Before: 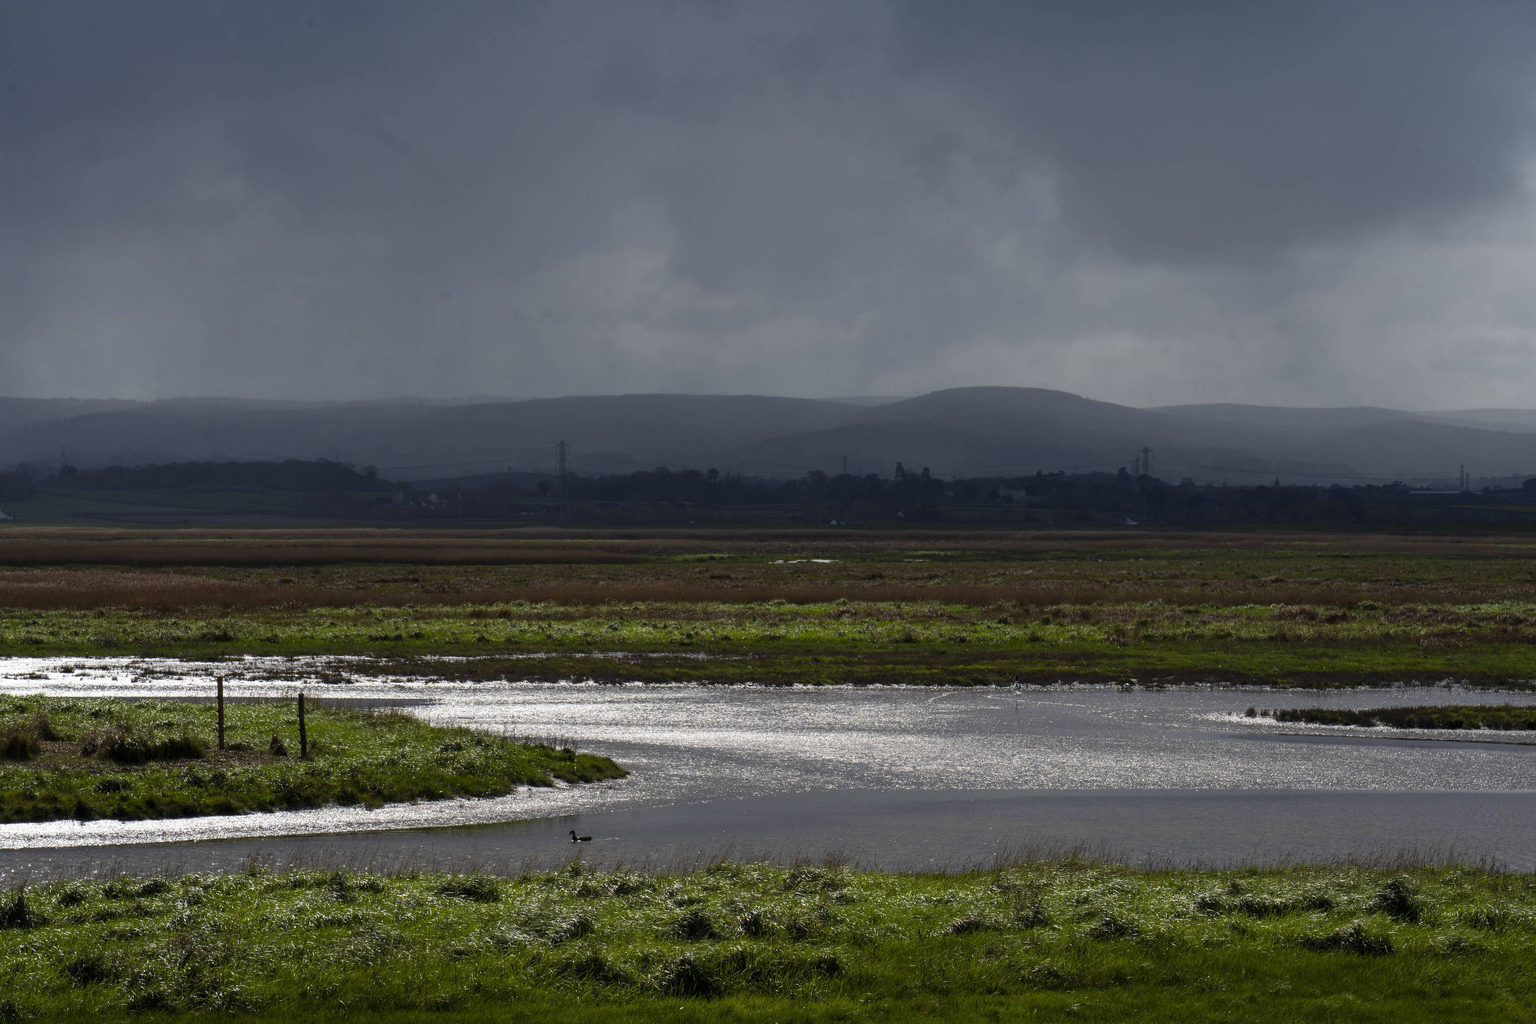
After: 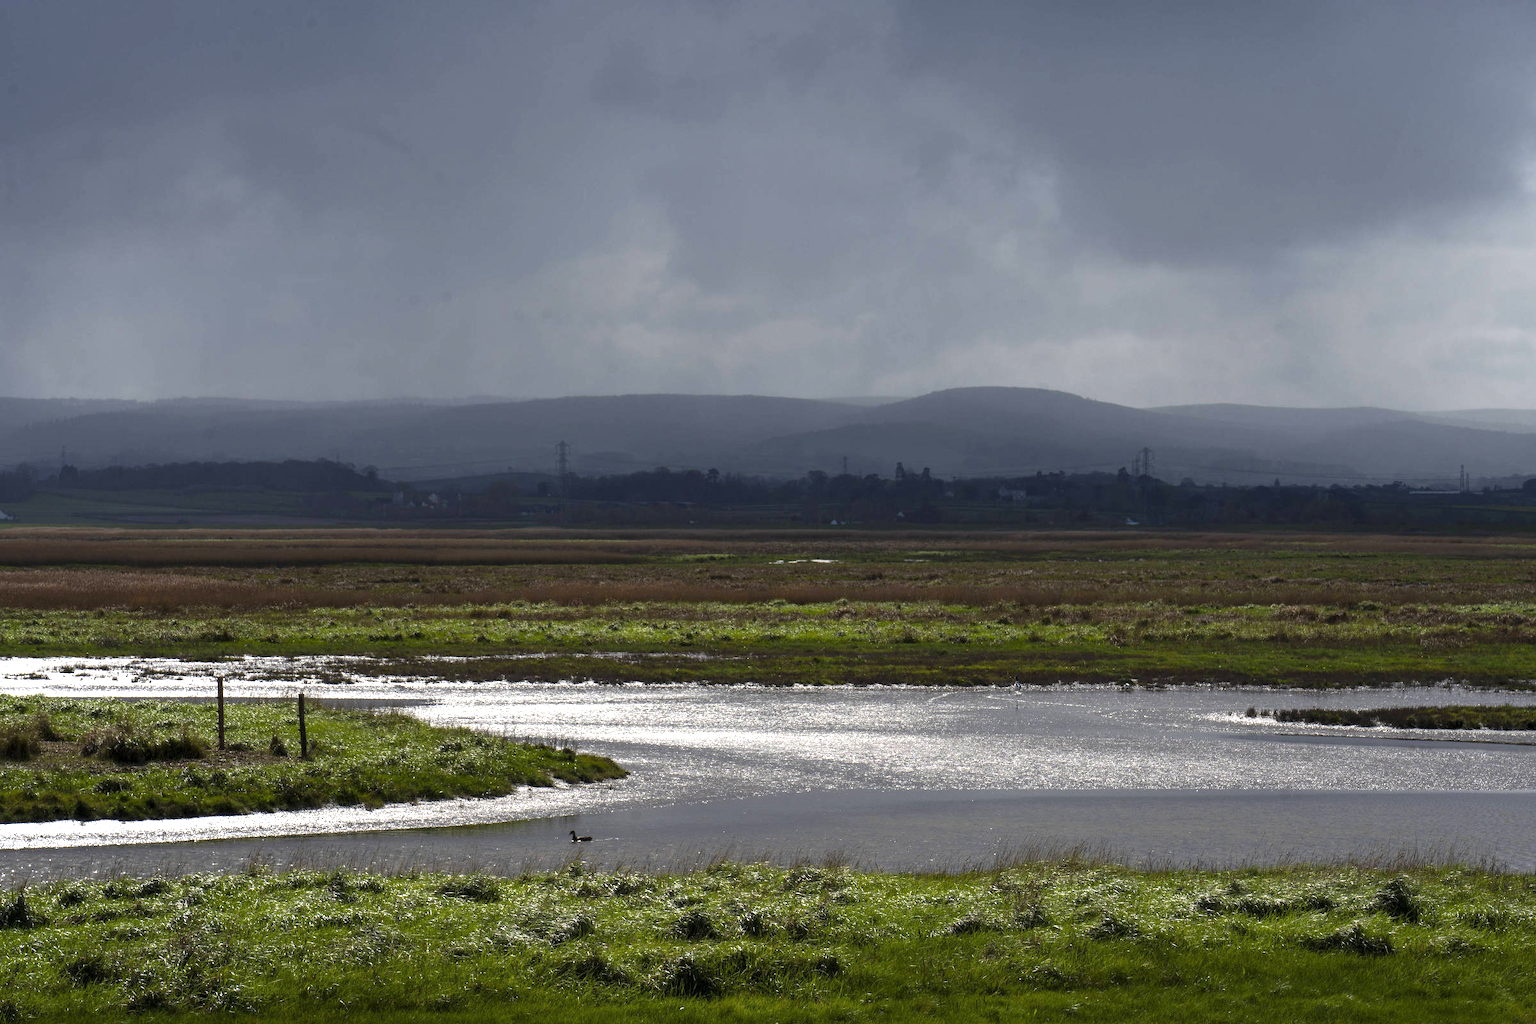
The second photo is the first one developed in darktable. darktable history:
exposure: exposure 0.66 EV, compensate highlight preservation false
